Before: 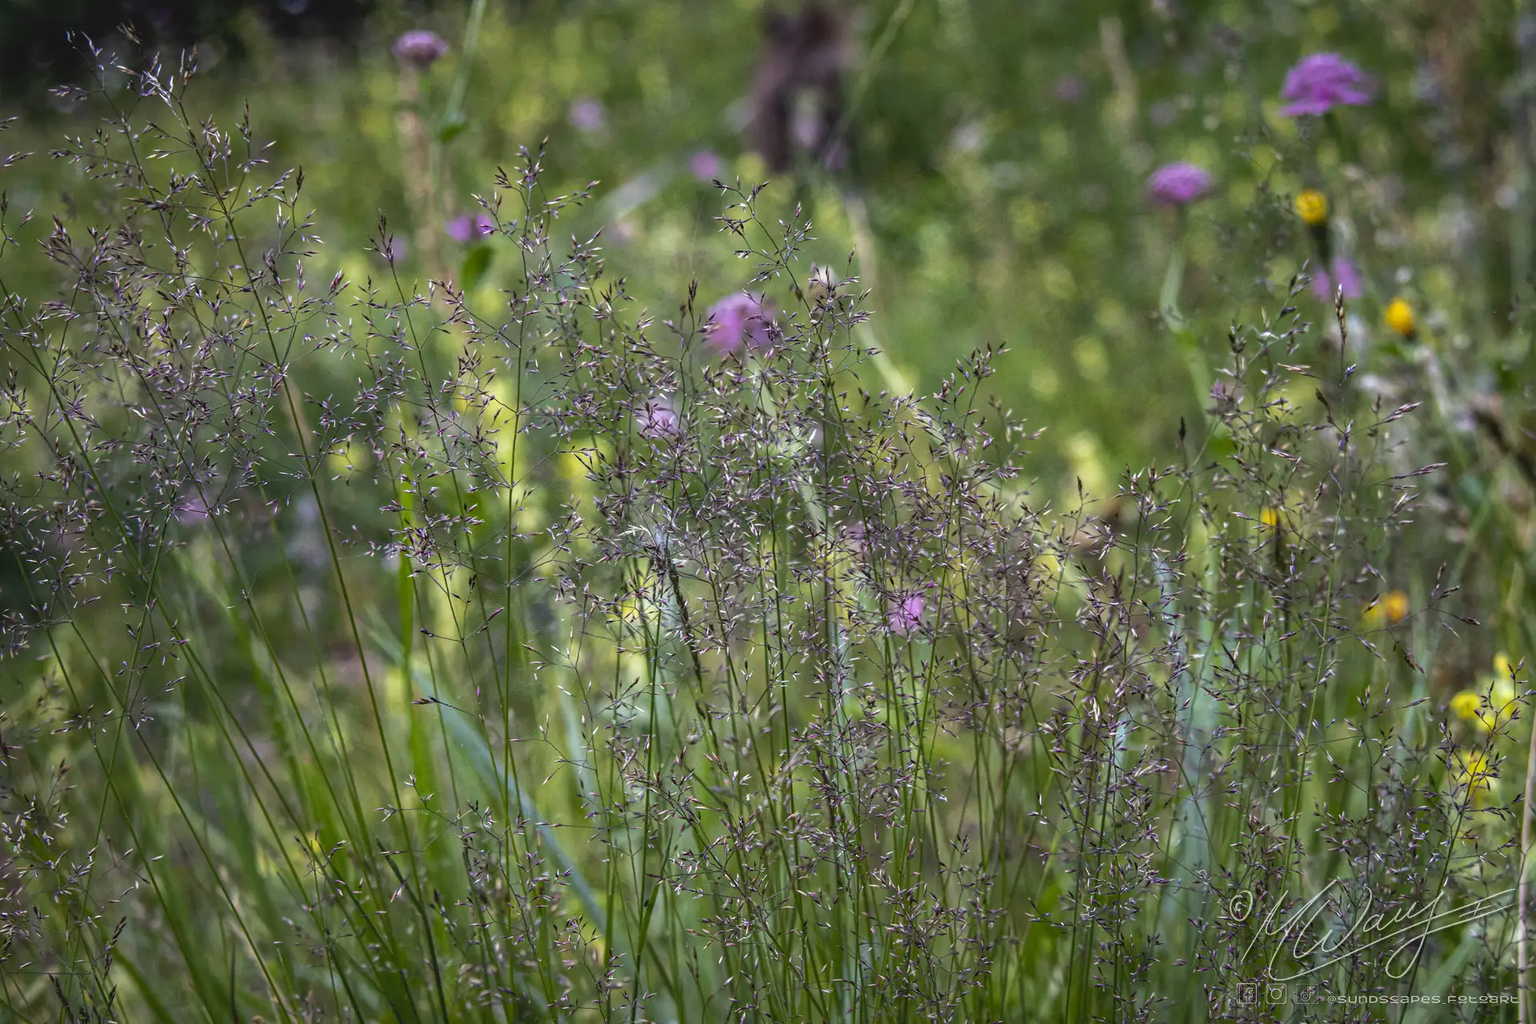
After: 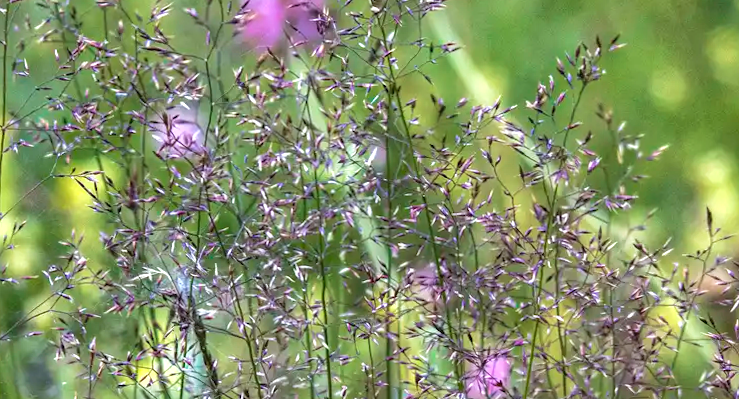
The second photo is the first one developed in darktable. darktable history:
crop: left 31.751%, top 32.172%, right 27.8%, bottom 35.83%
exposure: exposure 0.574 EV, compensate highlight preservation false
rotate and perspective: rotation 0.074°, lens shift (vertical) 0.096, lens shift (horizontal) -0.041, crop left 0.043, crop right 0.952, crop top 0.024, crop bottom 0.979
white balance: red 0.988, blue 1.017
velvia: on, module defaults
